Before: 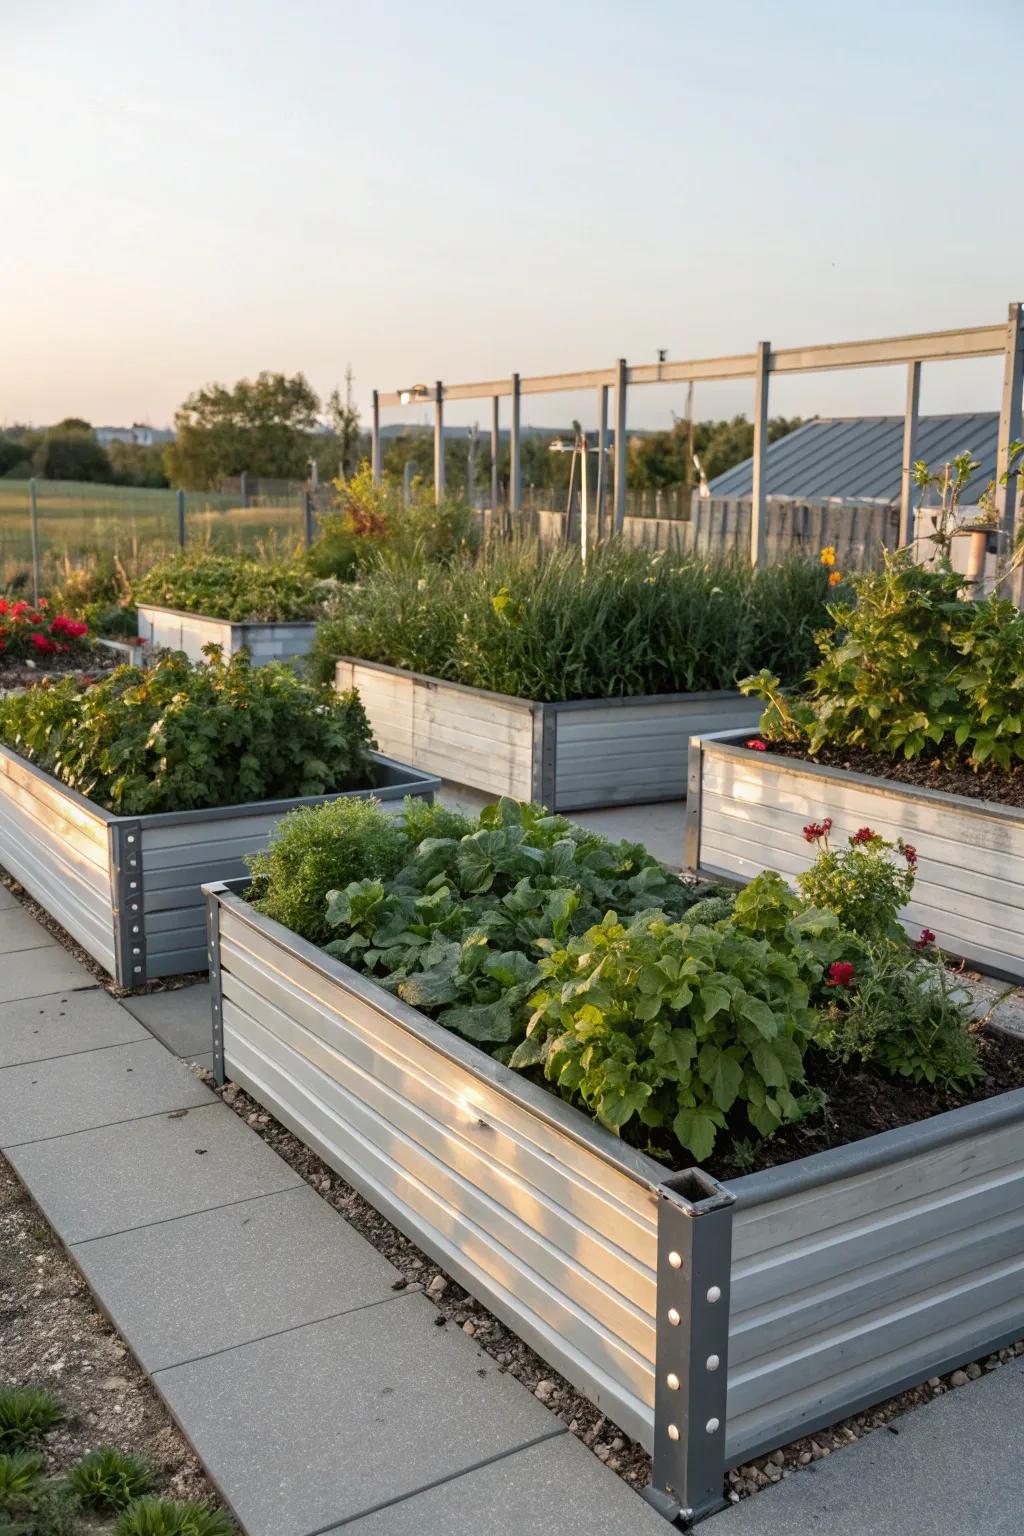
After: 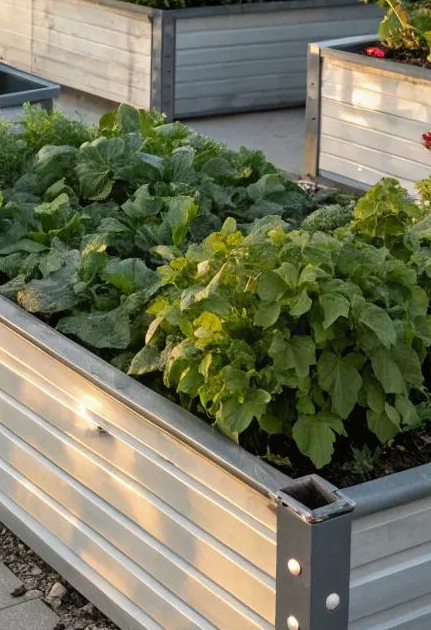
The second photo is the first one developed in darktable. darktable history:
crop: left 37.219%, top 45.137%, right 20.602%, bottom 13.823%
